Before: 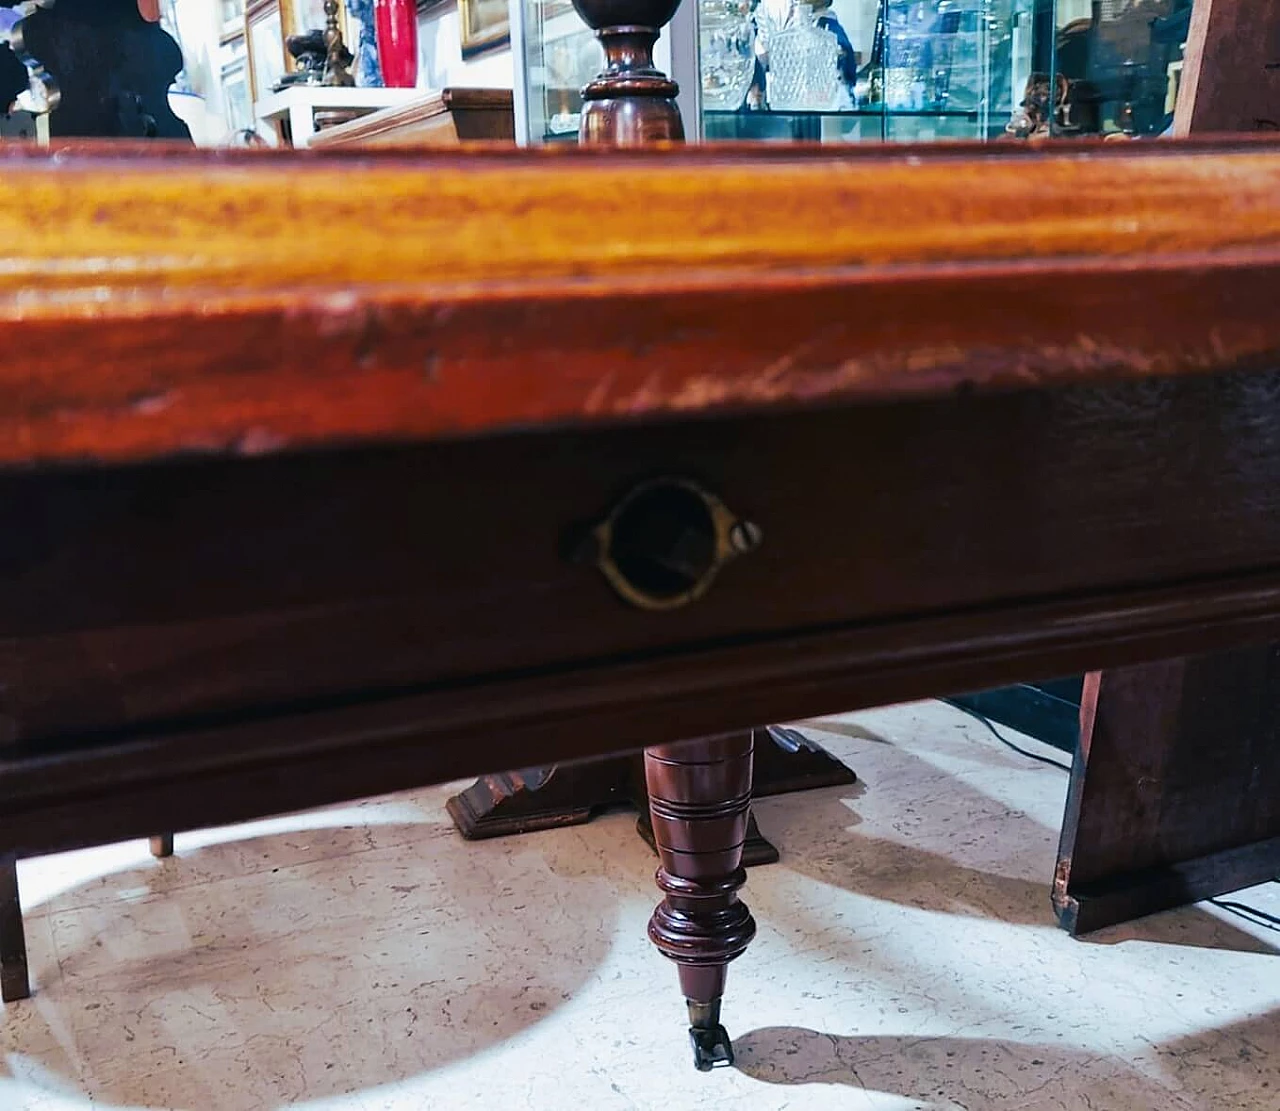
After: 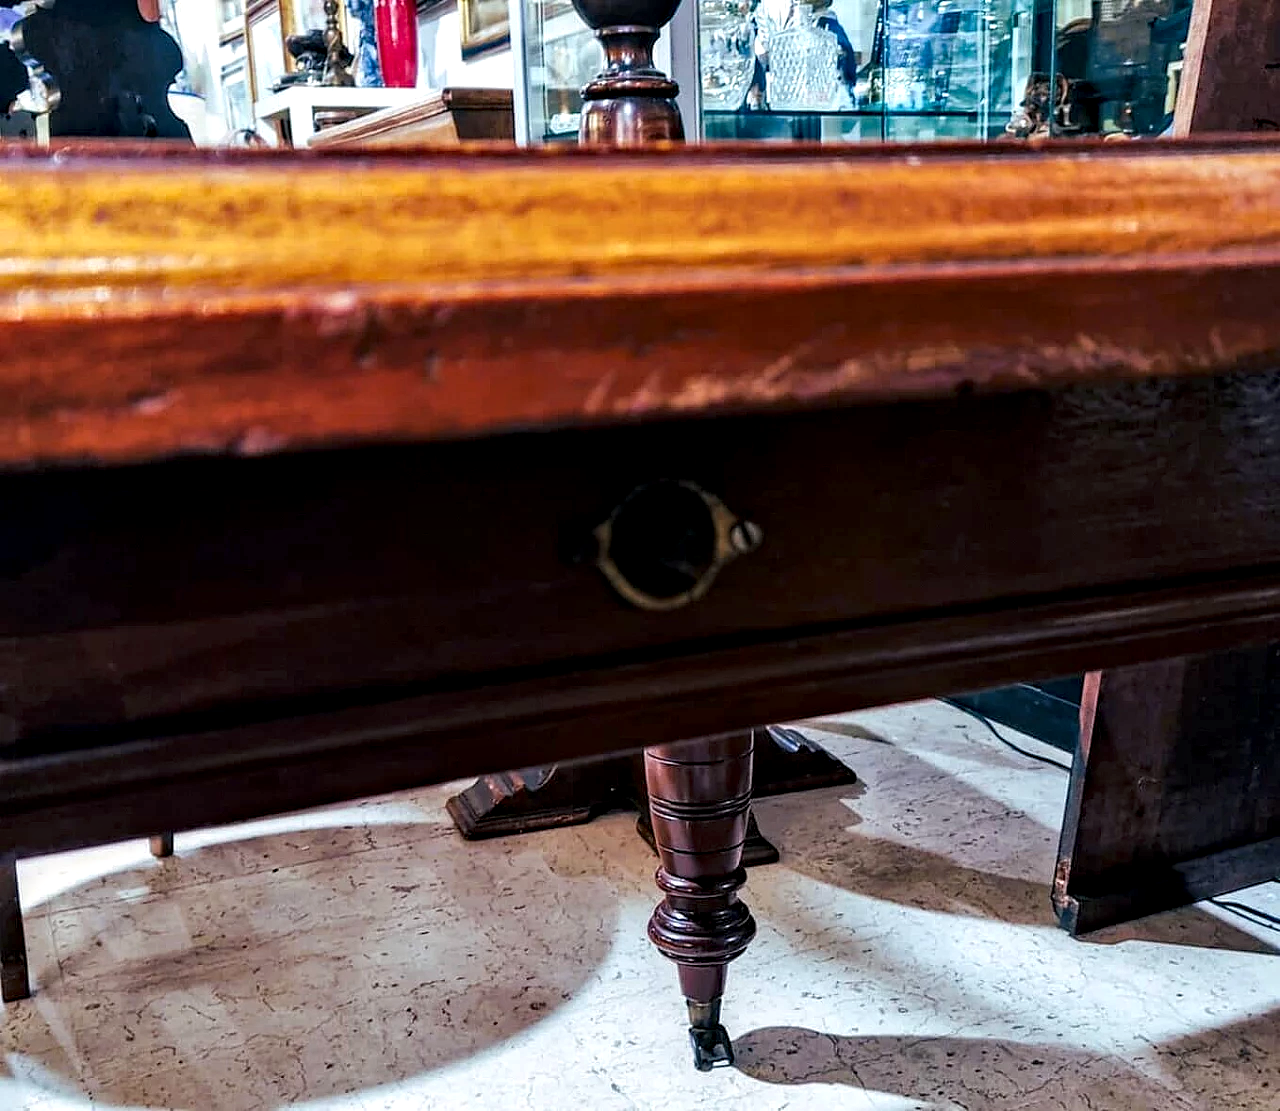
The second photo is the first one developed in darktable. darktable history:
exposure: compensate highlight preservation false
haze removal: compatibility mode true, adaptive false
local contrast: highlights 60%, shadows 64%, detail 160%
